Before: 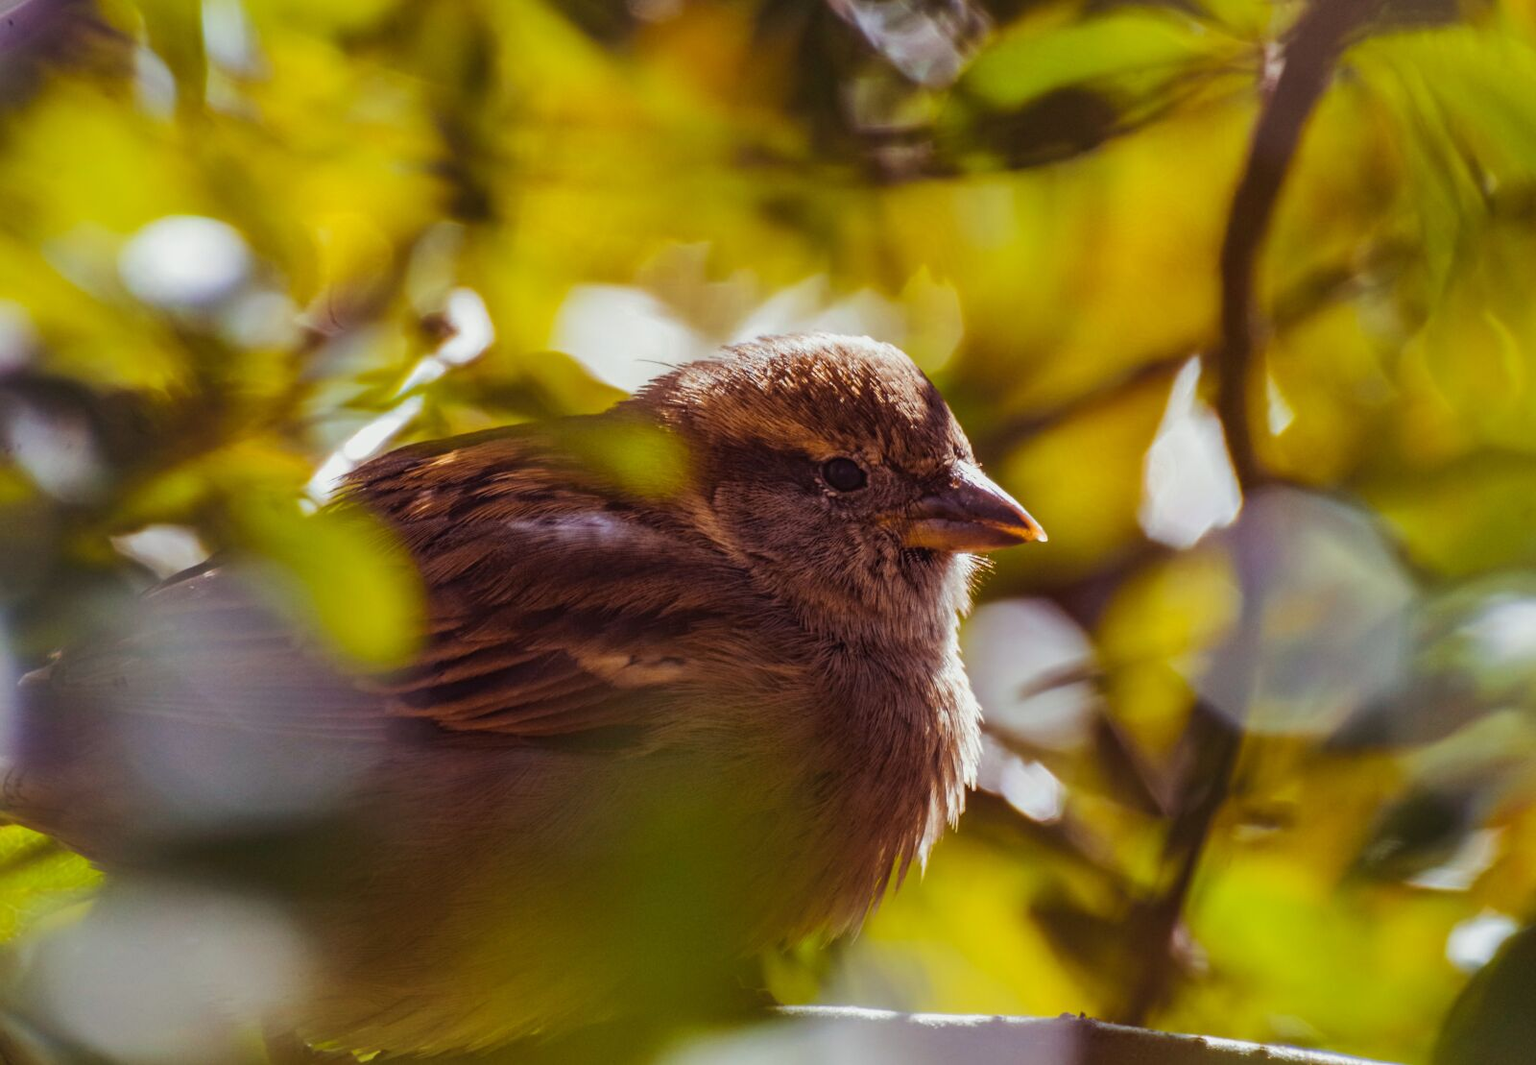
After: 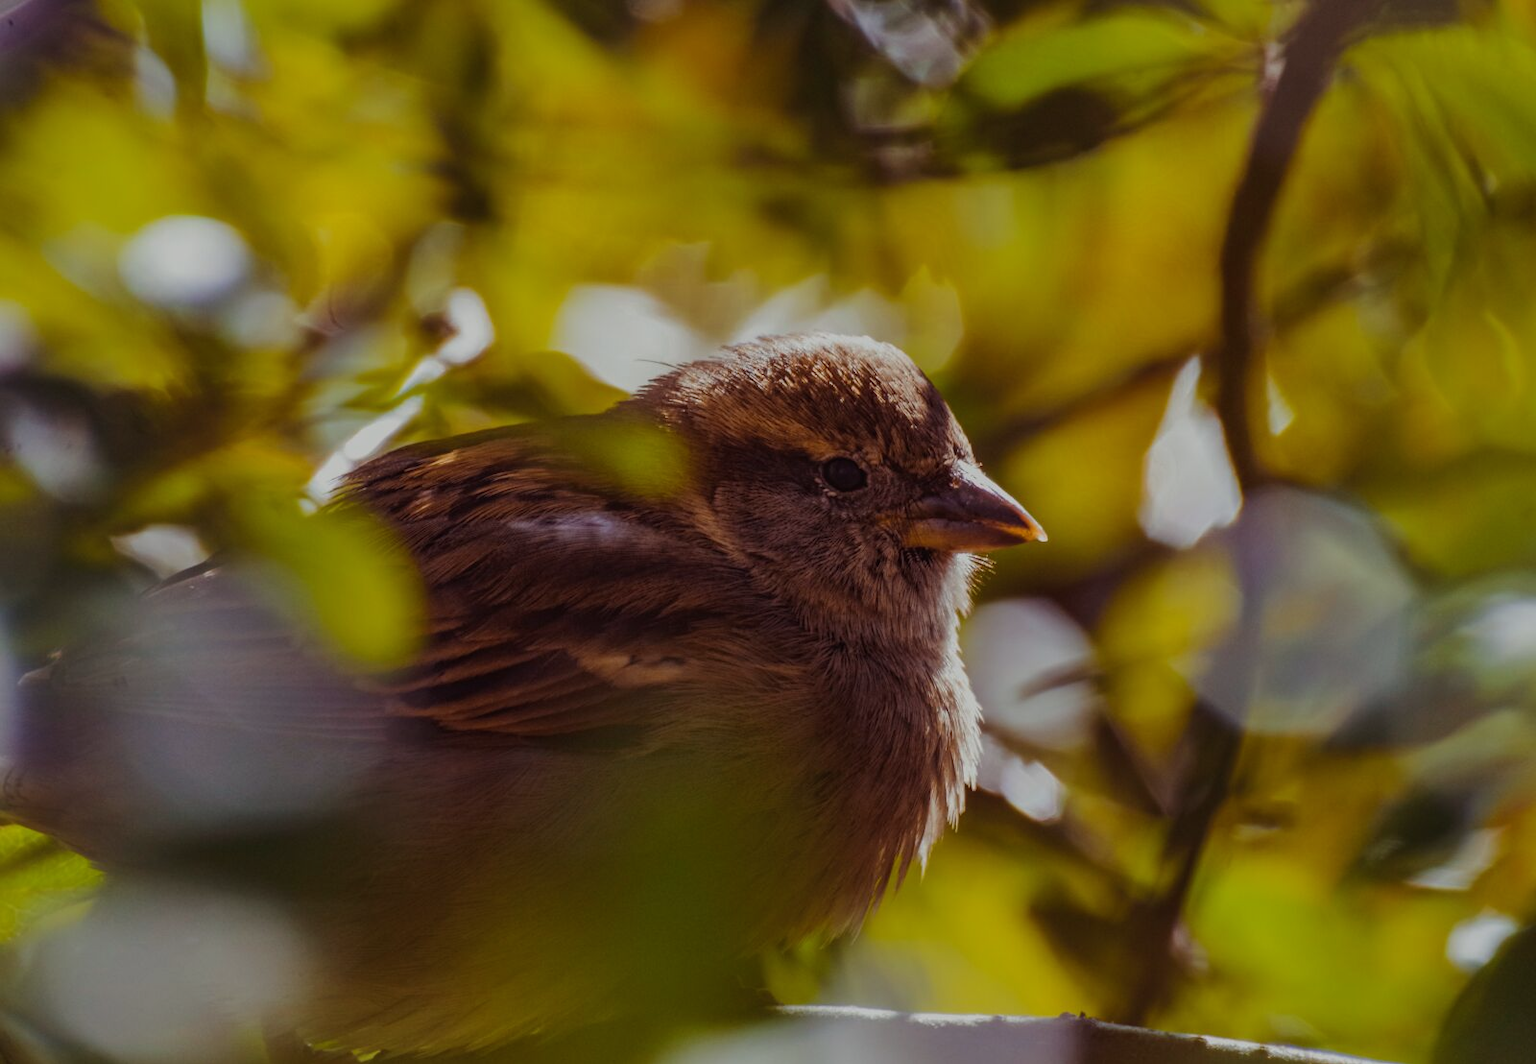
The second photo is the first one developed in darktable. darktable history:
exposure: black level correction 0, exposure -0.681 EV, compensate highlight preservation false
